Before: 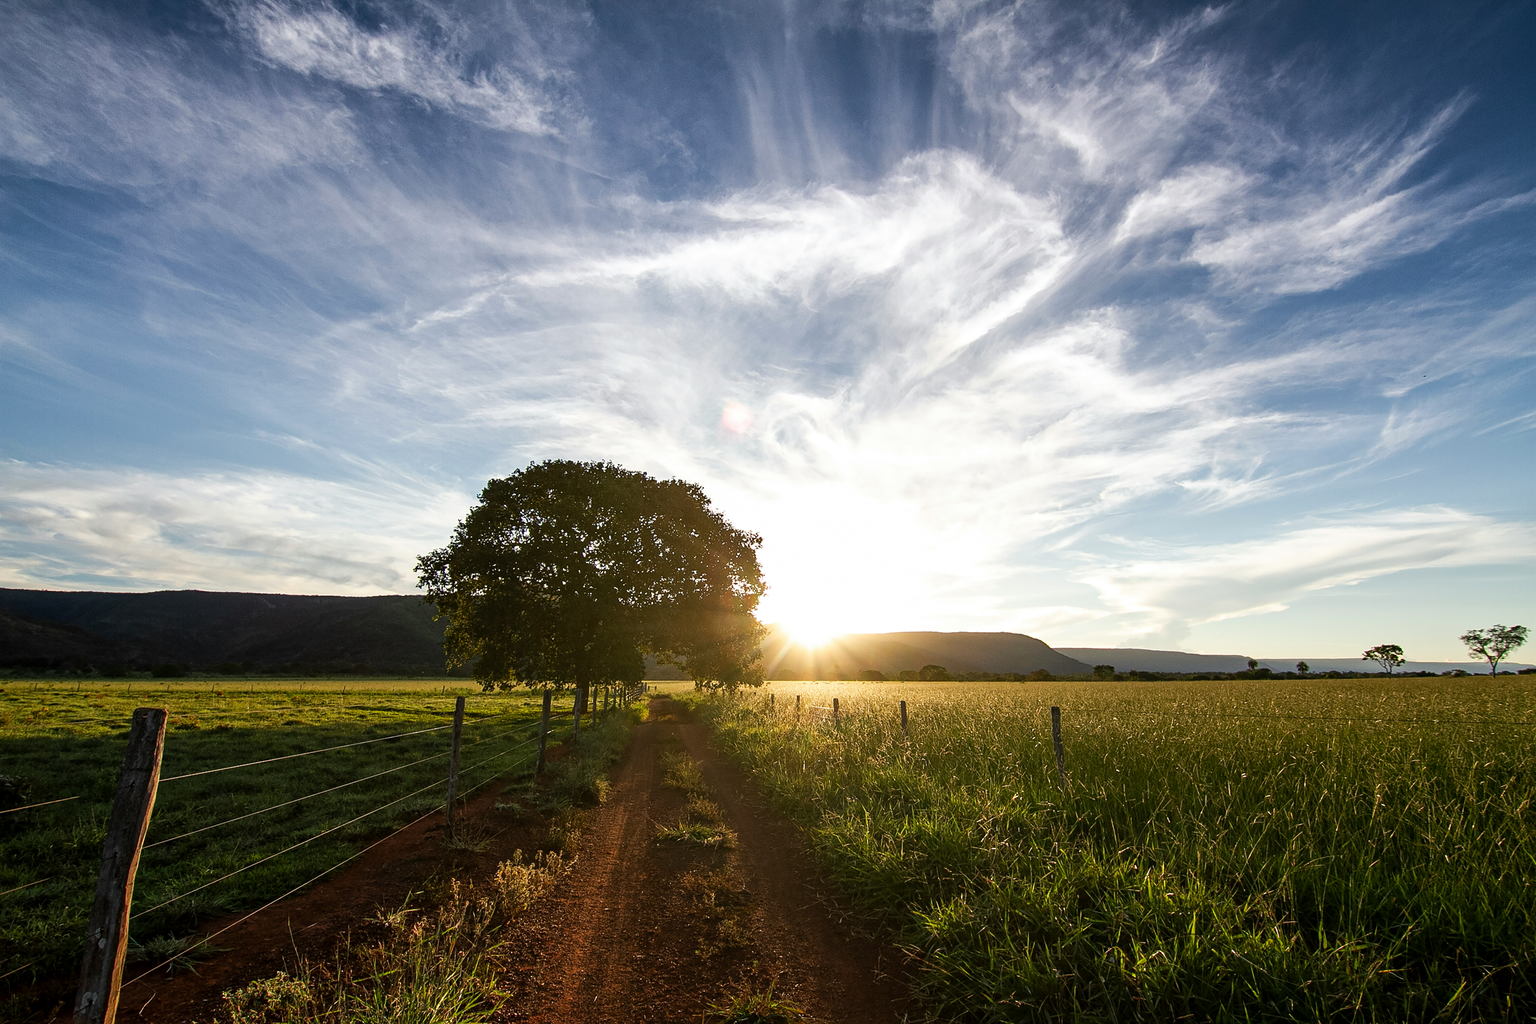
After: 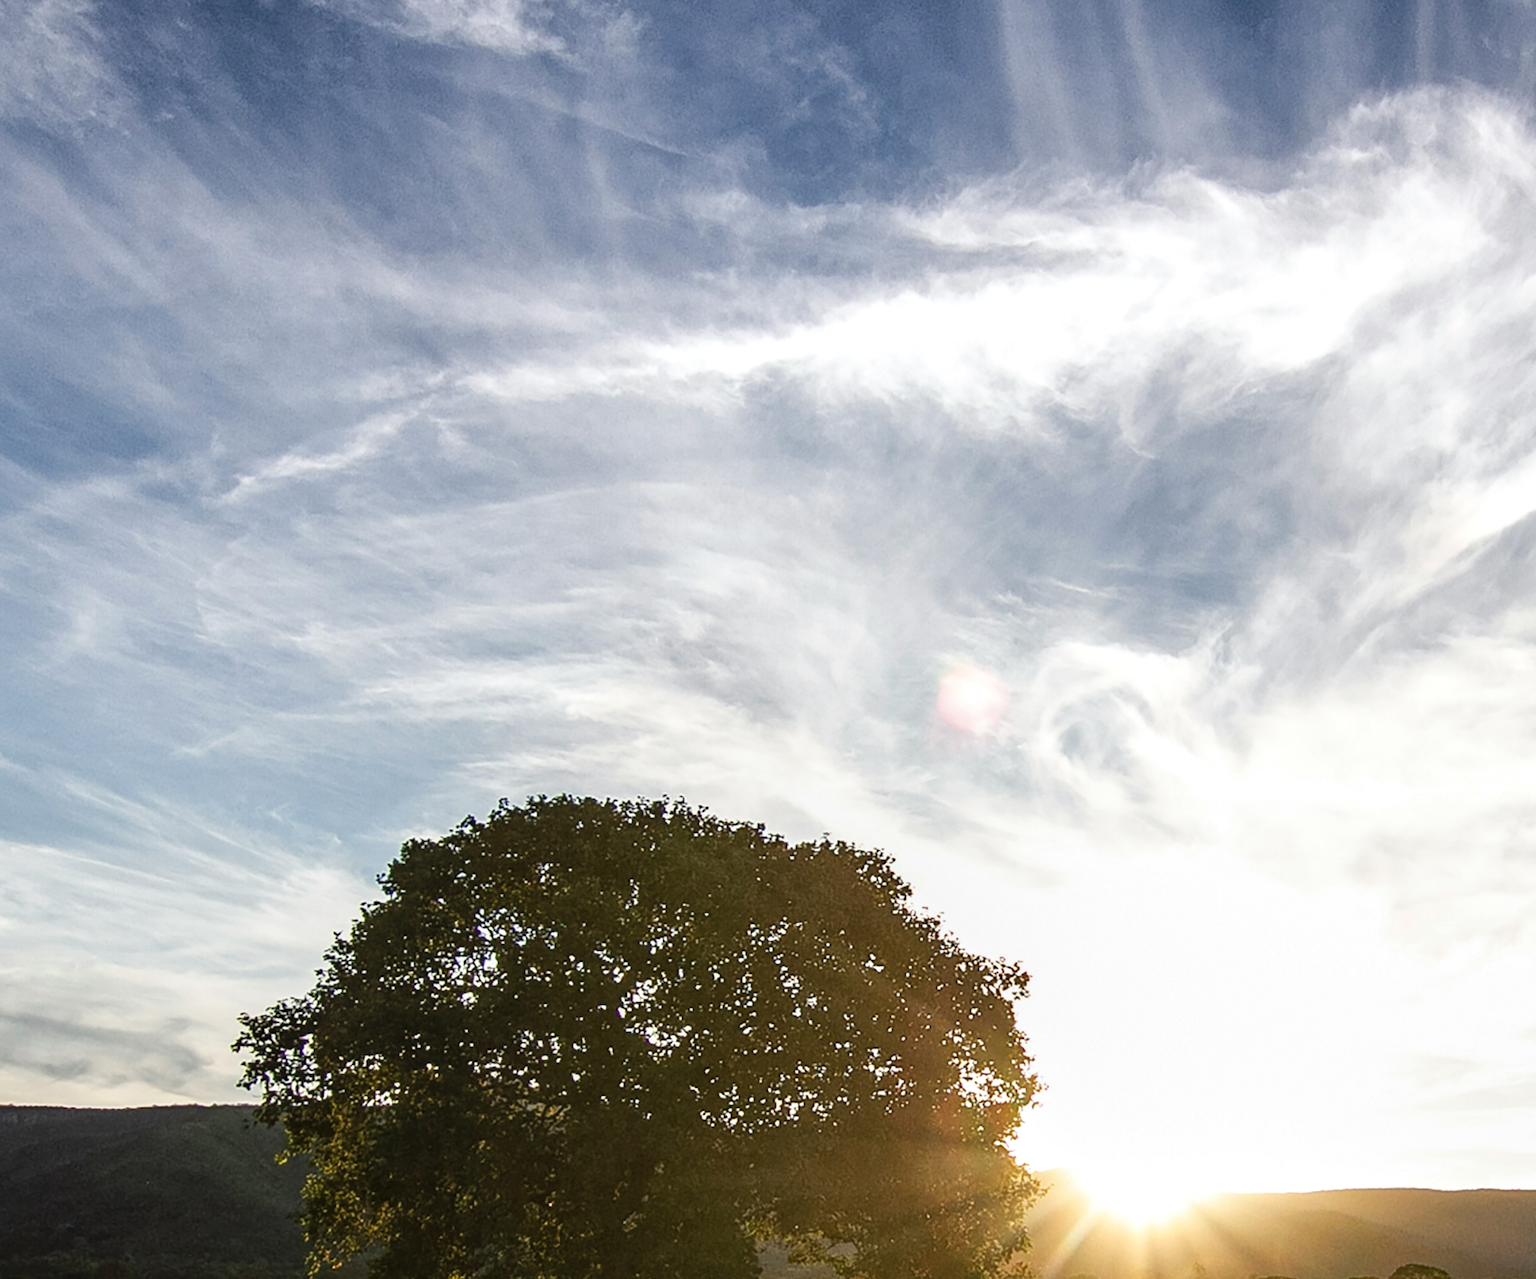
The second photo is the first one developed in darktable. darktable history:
crop: left 20.318%, top 10.901%, right 35.899%, bottom 34.397%
local contrast: on, module defaults
